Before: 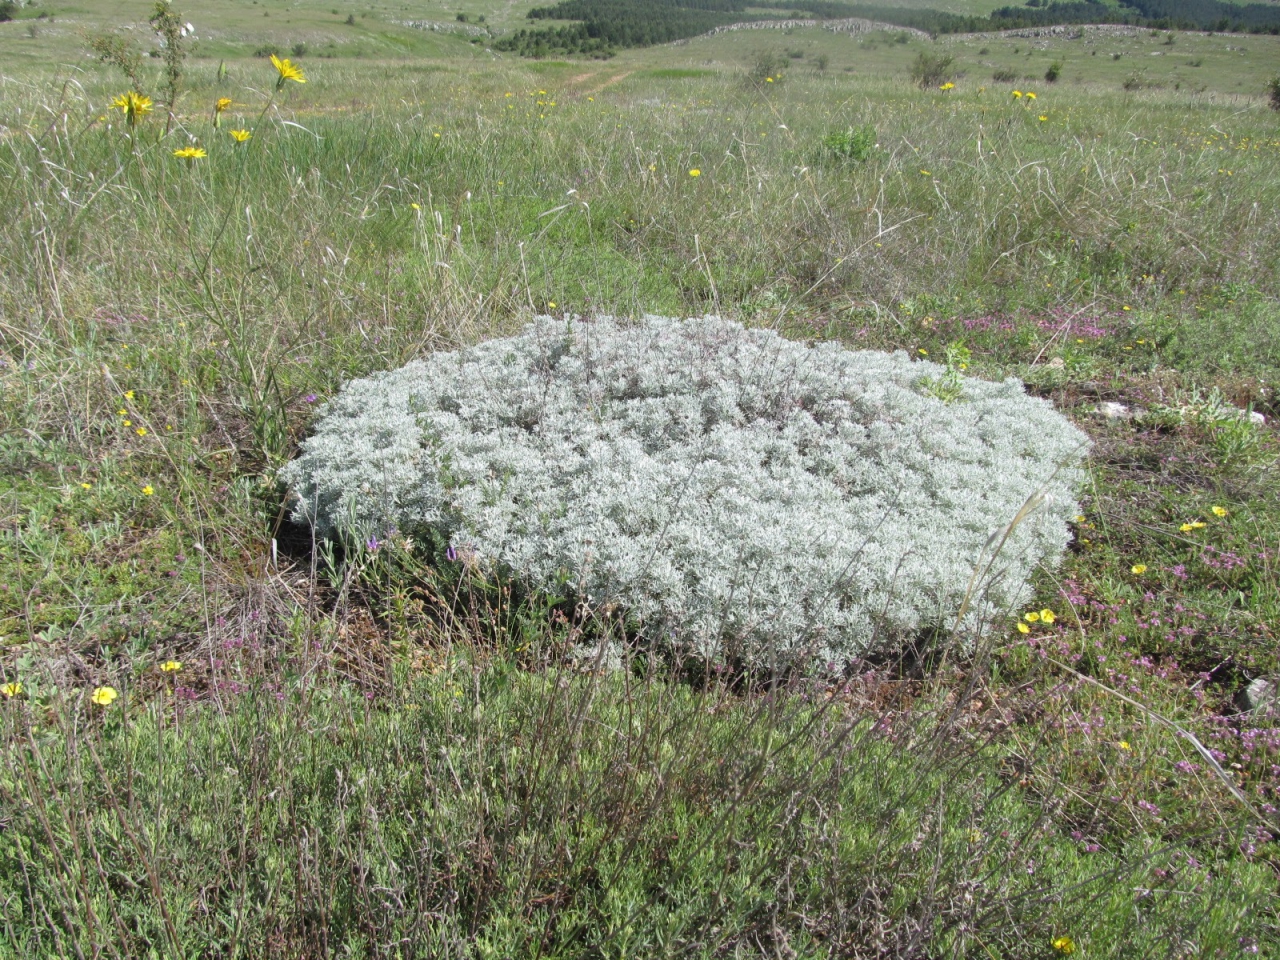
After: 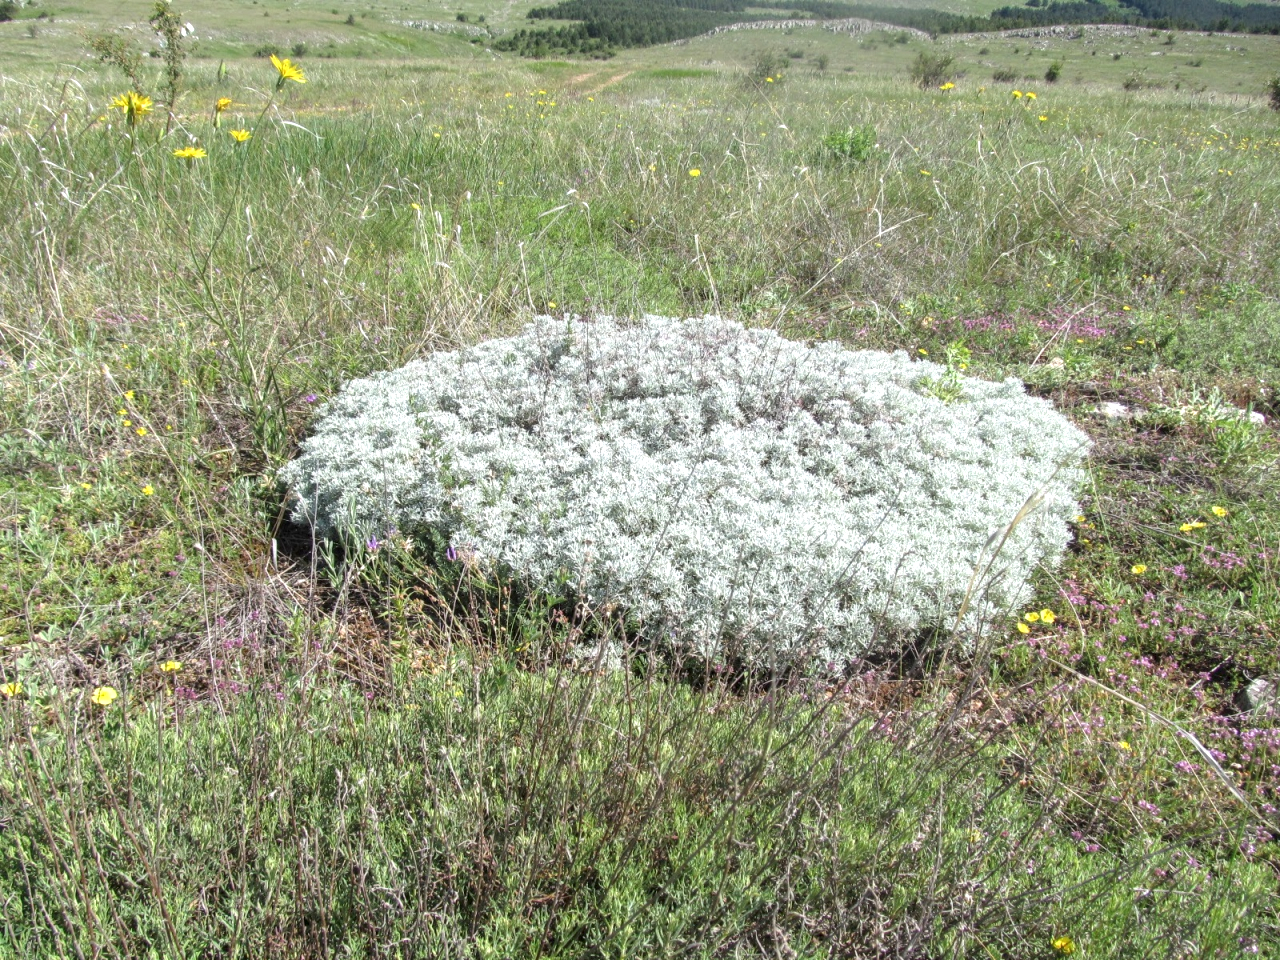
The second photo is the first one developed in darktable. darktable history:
local contrast: on, module defaults
shadows and highlights: radius 330.14, shadows 54.68, highlights -98.01, compress 94.59%, highlights color adjustment 0.72%, soften with gaussian
exposure: exposure 0.428 EV, compensate highlight preservation false
